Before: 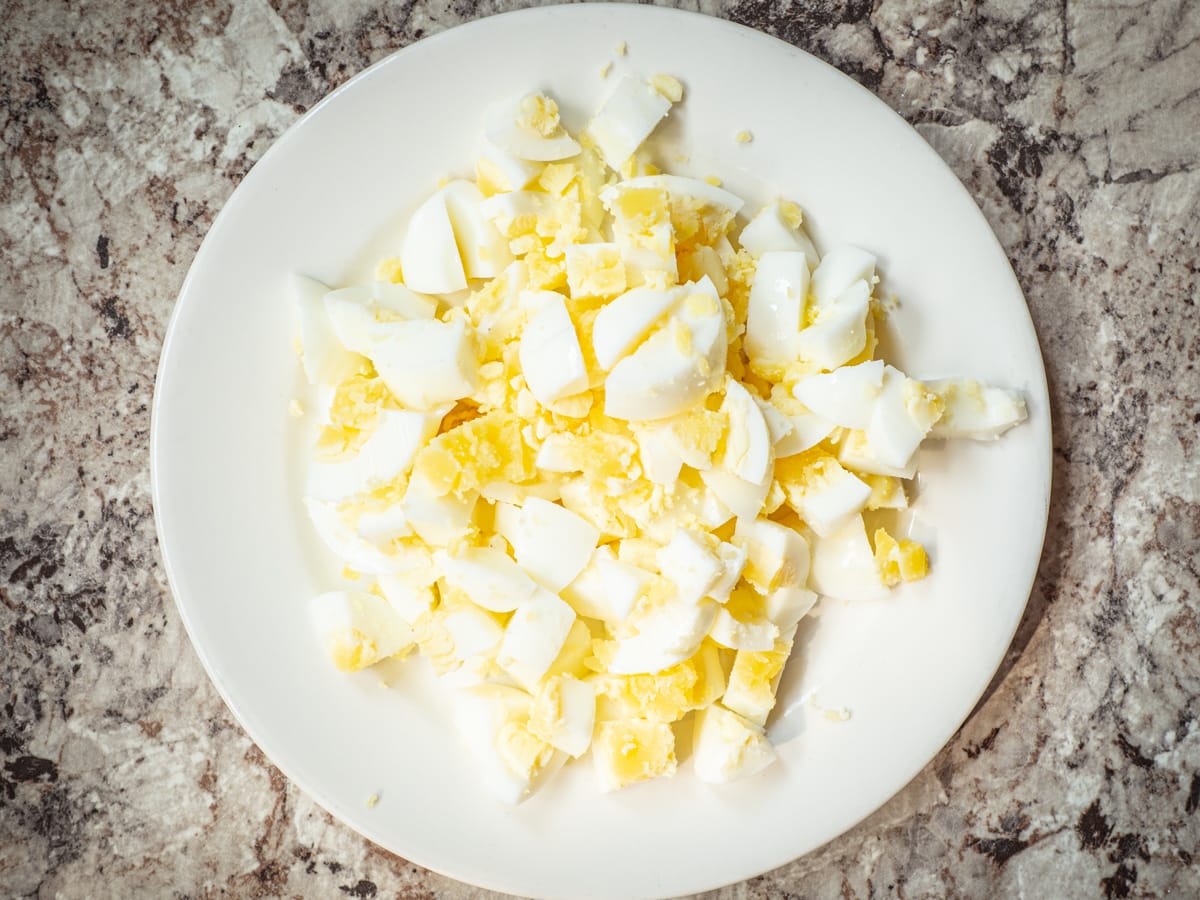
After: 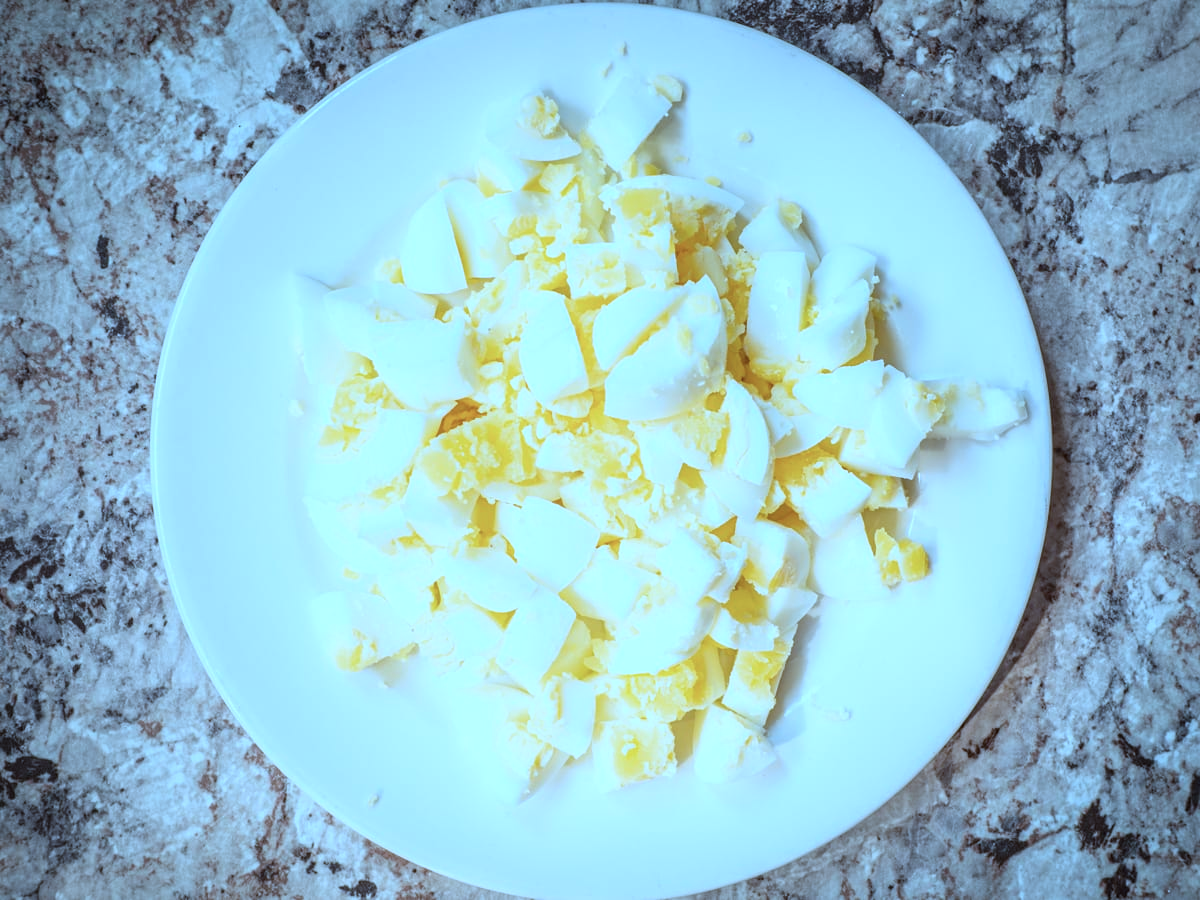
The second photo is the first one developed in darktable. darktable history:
white balance: red 0.926, green 1.003, blue 1.133
color correction: highlights a* -9.35, highlights b* -23.15
